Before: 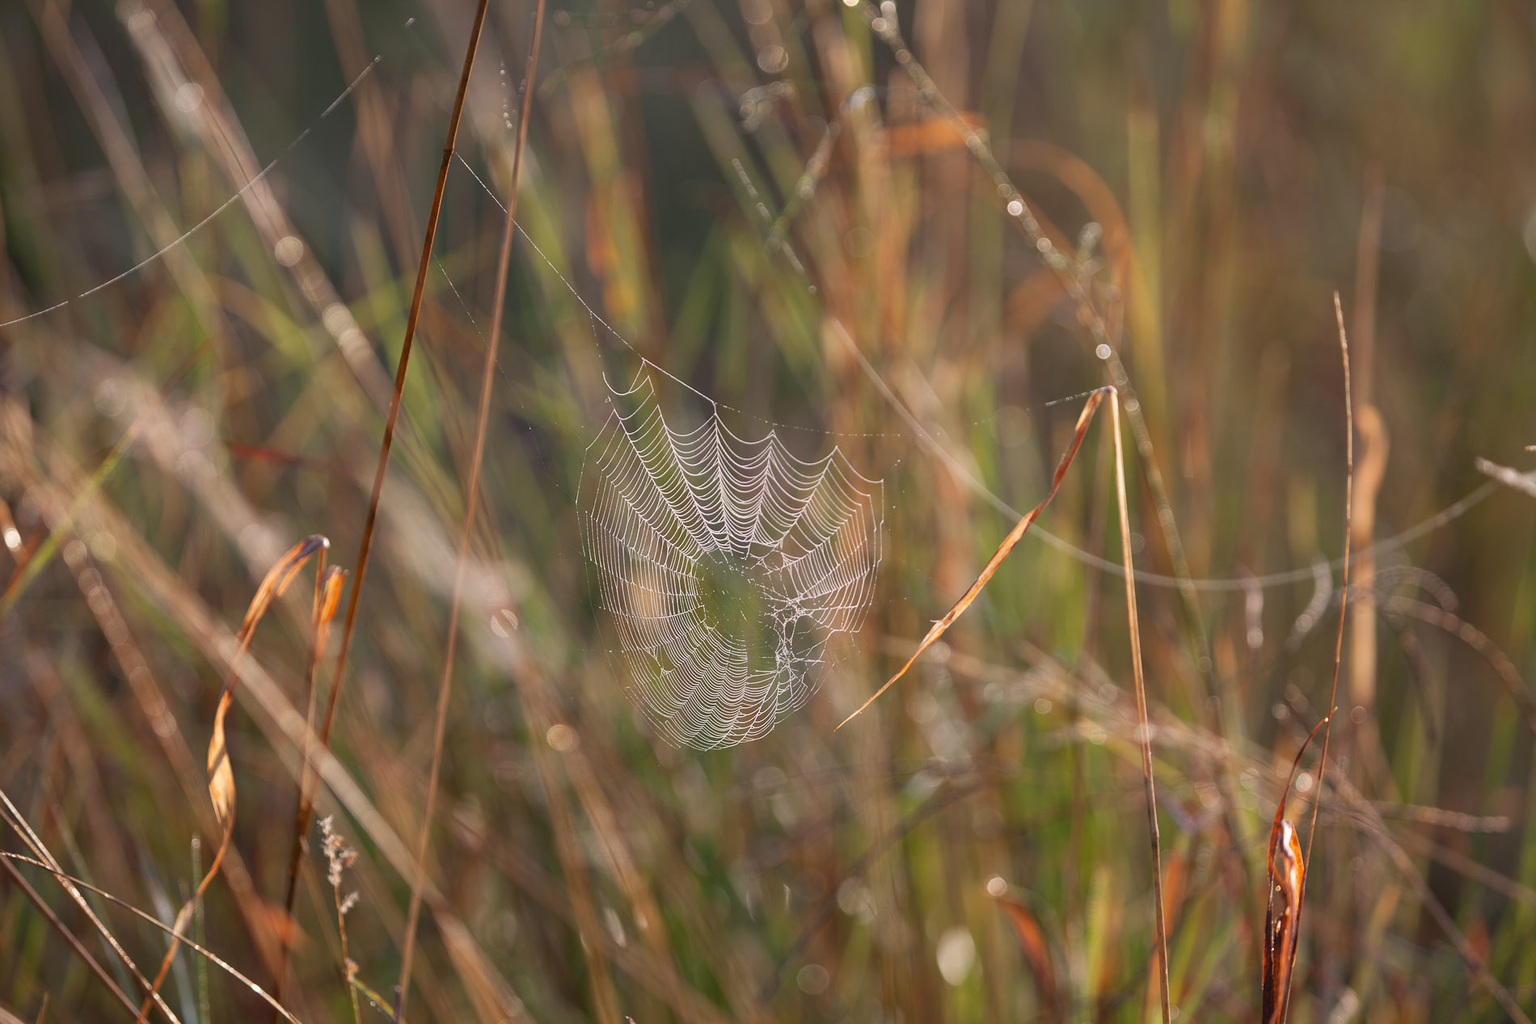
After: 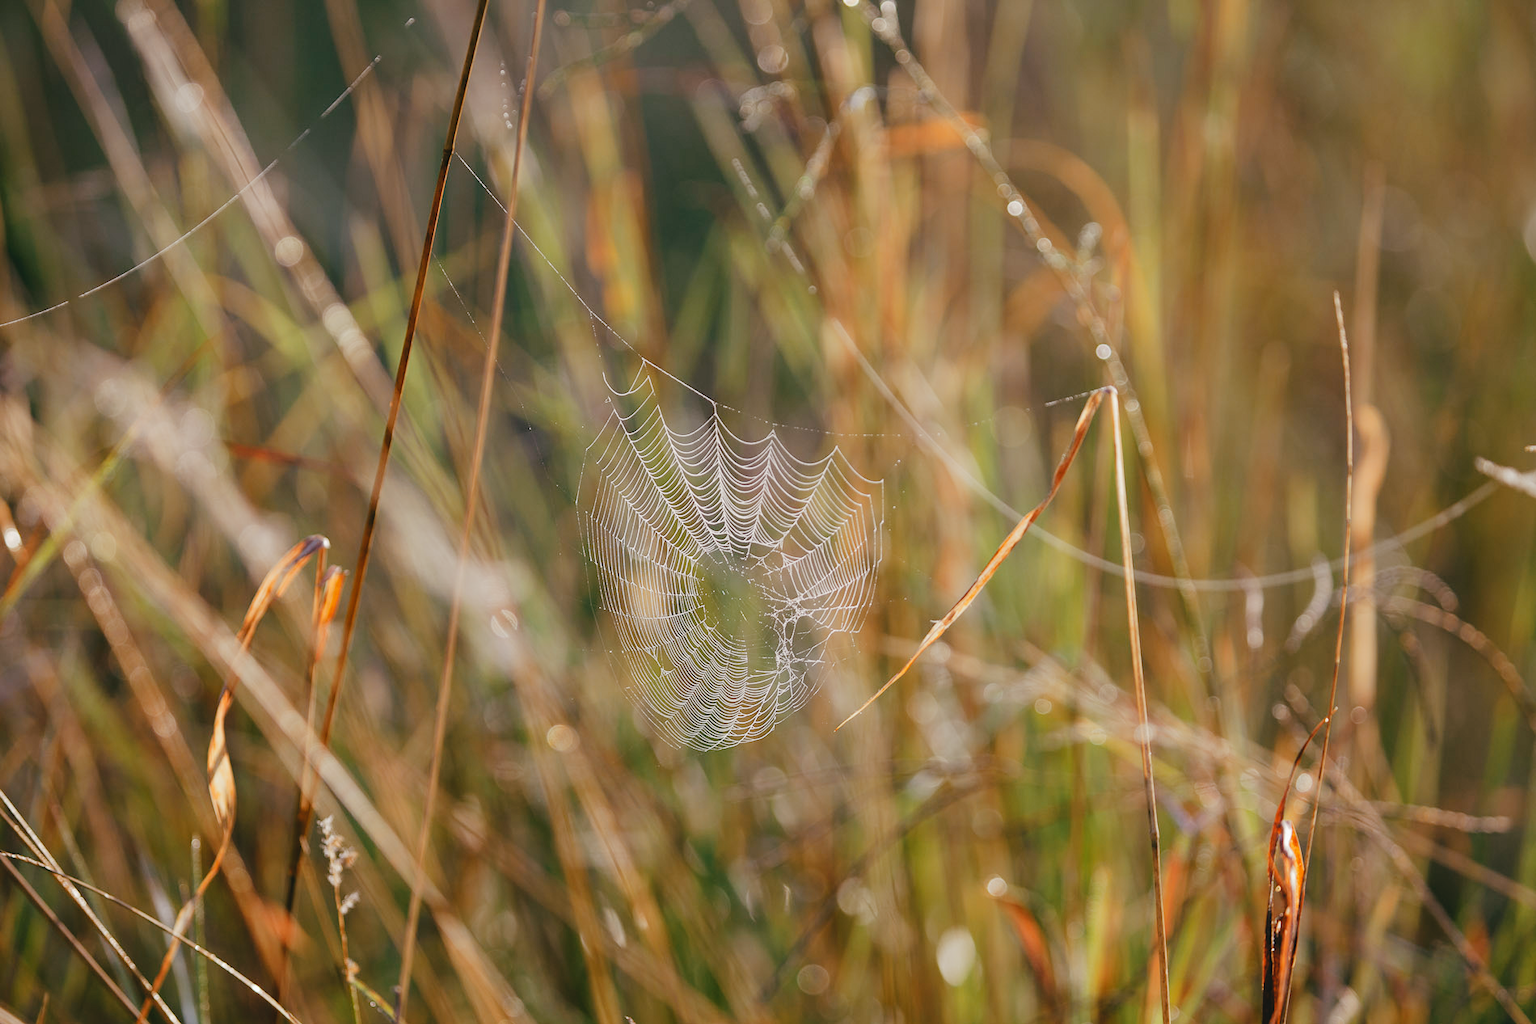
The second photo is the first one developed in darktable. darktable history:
tone curve: curves: ch0 [(0, 0) (0.003, 0.031) (0.011, 0.033) (0.025, 0.038) (0.044, 0.049) (0.069, 0.059) (0.1, 0.071) (0.136, 0.093) (0.177, 0.142) (0.224, 0.204) (0.277, 0.292) (0.335, 0.387) (0.399, 0.484) (0.468, 0.567) (0.543, 0.643) (0.623, 0.712) (0.709, 0.776) (0.801, 0.837) (0.898, 0.903) (1, 1)], preserve colors none
color look up table: target L [95.33, 89.76, 91.69, 89.2, 79.54, 72, 68.69, 60.07, 65.38, 56.78, 51.54, 45.52, 27.97, 11.5, 200.71, 79.43, 61.01, 59.47, 55.14, 50.55, 53.57, 45.04, 41.8, 34.78, 32.23, 30.69, 27.4, 19.93, 87.18, 70.3, 69.84, 66.59, 71.58, 52.78, 53.8, 62.16, 49.75, 38.39, 37.91, 36.47, 34.25, 13.17, 4.28, 93.95, 79.78, 69.61, 66.53, 67.74, 38.77], target a [-2.252, -24.52, -6.339, -18.32, -8.042, -33.88, -3.858, -38, -12.05, -26.31, -10.28, -25.52, -18.01, -19.27, 0, 15.85, 38.08, 56.54, 25.38, 68.39, 70.65, 55, 29.06, 45.87, 9.387, 5.173, 24.89, 29.15, 23.78, 2.27, 11.28, 48.91, 35.41, 65, 36.92, 48.89, 18.16, 54.54, 3.061, 14, 37.95, 27.16, -4.271, -2.689, -25.04, -26.26, -9.902, -16.09, -15.81], target b [6.314, 41.27, 37.48, 14.76, 63.68, 16.69, 37.68, 30.99, 0.993, 5.304, 18.44, 29.25, 13.17, 12.08, -0.001, 10.21, 56.72, 32.41, 13.09, 53.12, 11.62, 14.61, 38.85, 34.12, 26.28, 3.663, 33.44, 2.297, -14.01, -7.401, -38.17, -3.499, -34.93, -22.44, -27.68, -48.26, -16.51, -3.625, -43.26, -65.29, -58.34, -38.58, -13.2, -4.346, -5.931, -21.77, -25.98, -41.1, -15.04], num patches 49
